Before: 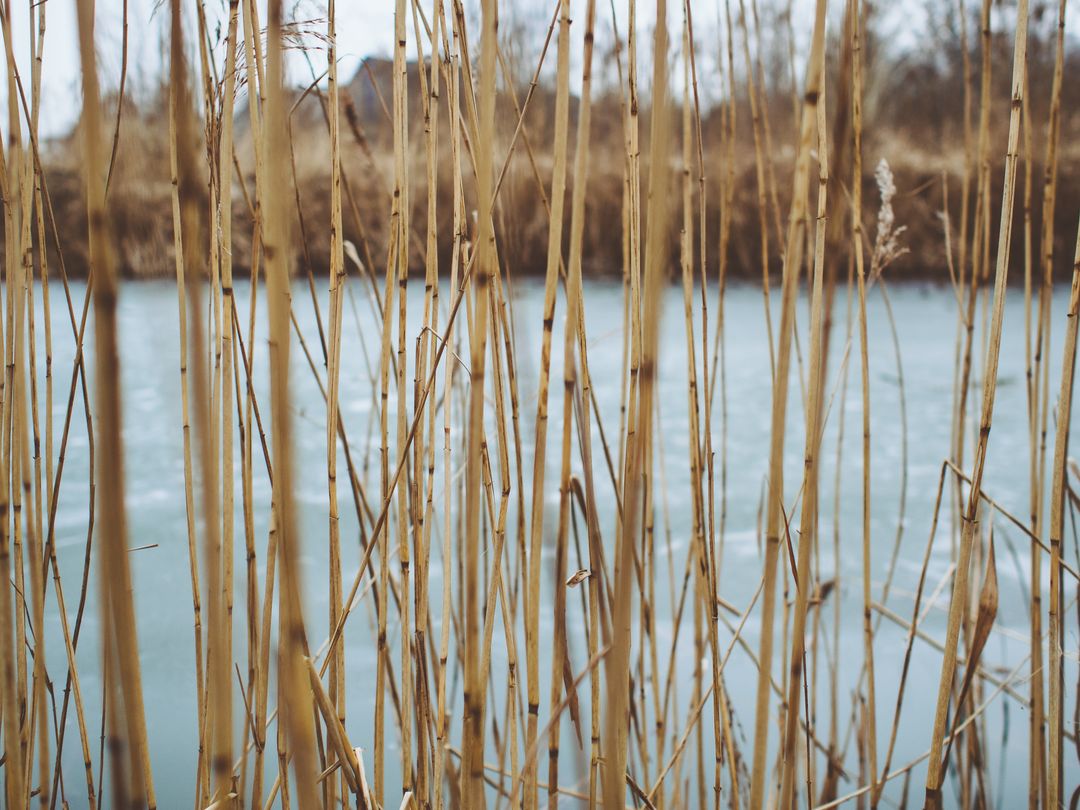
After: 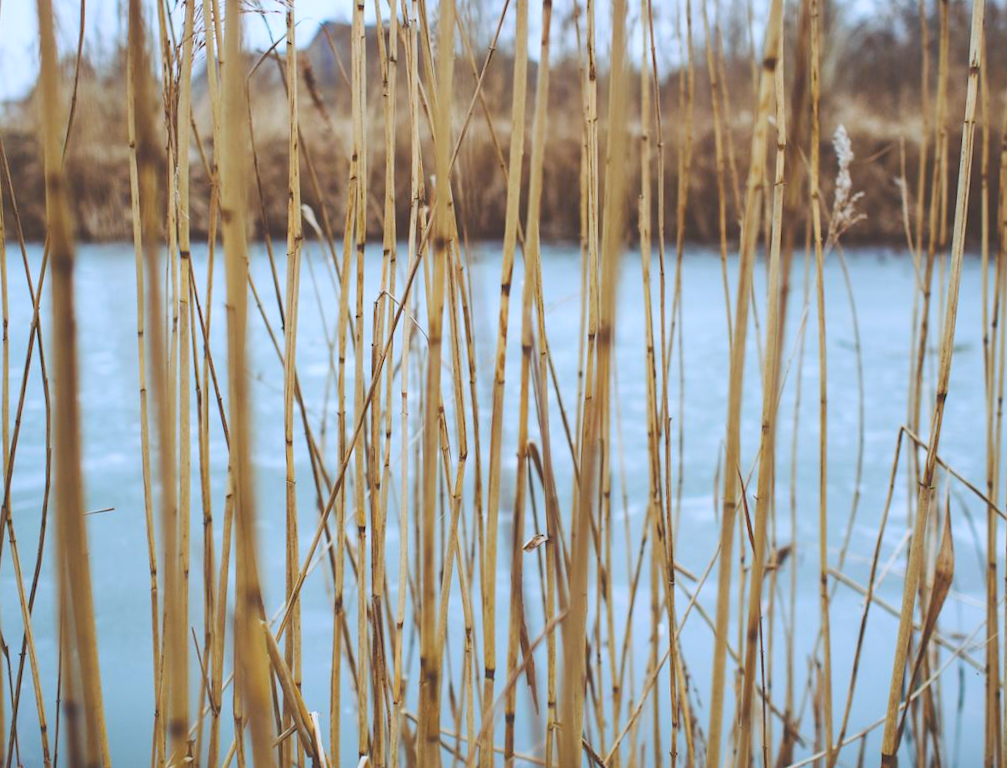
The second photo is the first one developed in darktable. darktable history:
crop and rotate: angle -1.96°, left 3.097%, top 4.154%, right 1.586%, bottom 0.529%
contrast brightness saturation: brightness 0.09, saturation 0.19
white balance: red 0.954, blue 1.079
rotate and perspective: rotation -1.77°, lens shift (horizontal) 0.004, automatic cropping off
